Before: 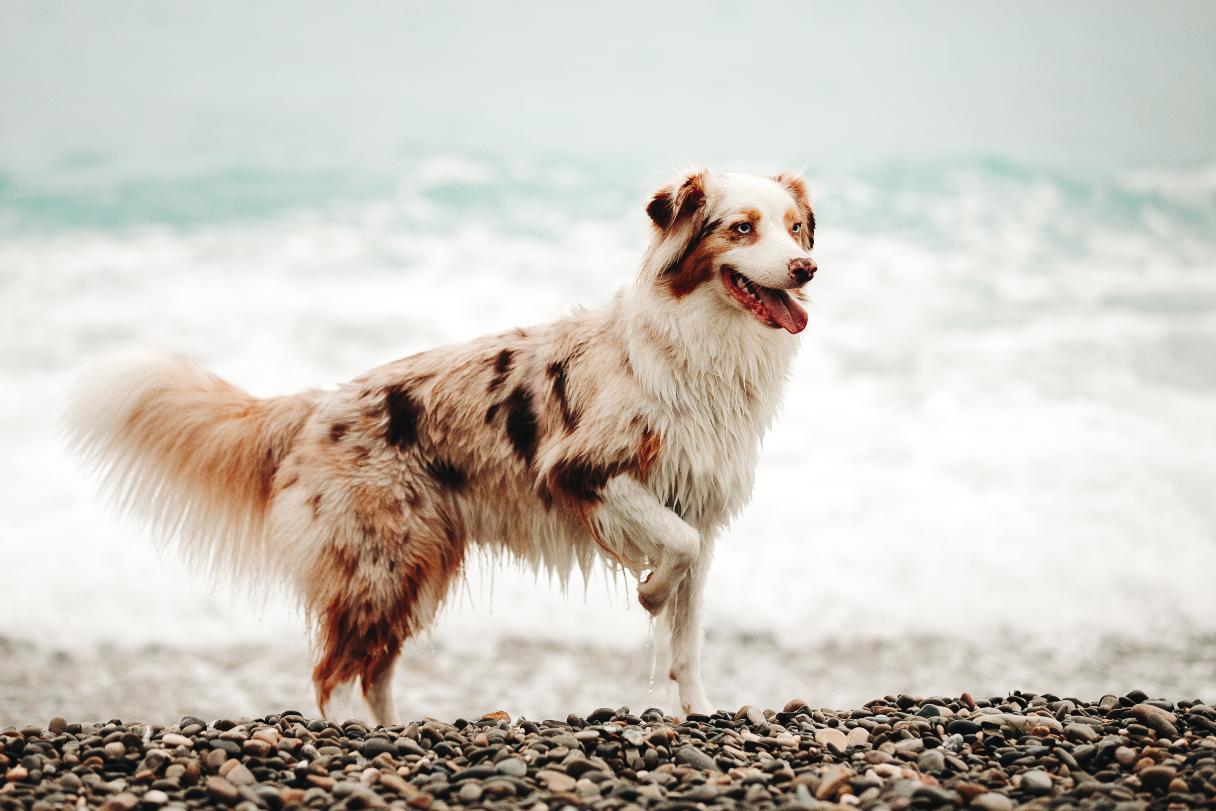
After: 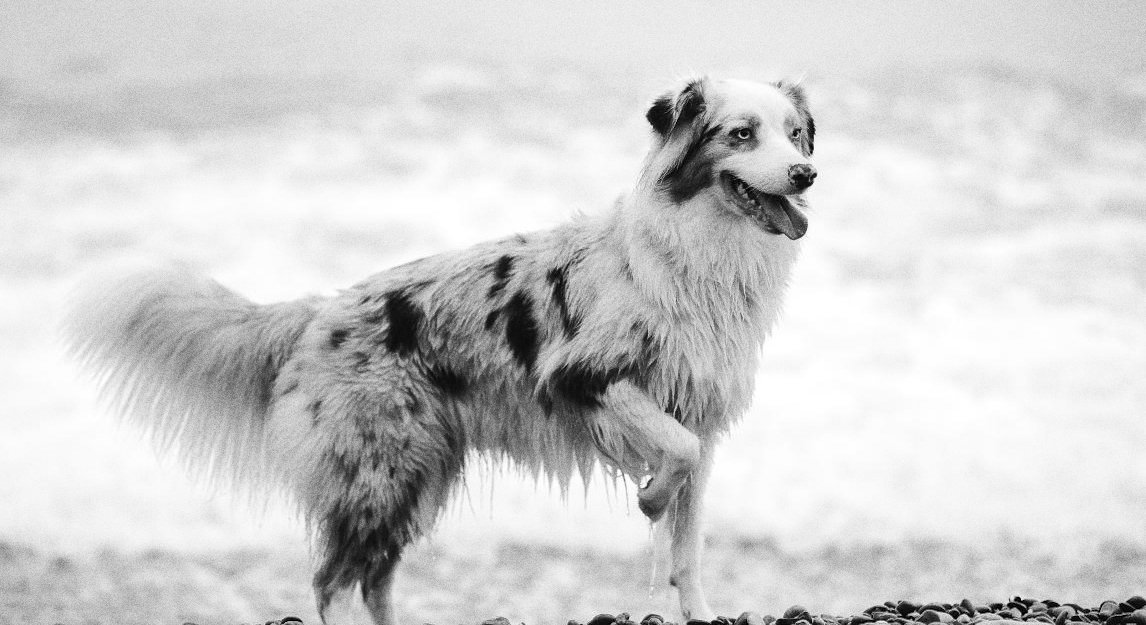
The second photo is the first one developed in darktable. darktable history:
crop and rotate: angle 0.03°, top 11.643%, right 5.651%, bottom 11.189%
monochrome: on, module defaults
grain: coarseness 0.09 ISO, strength 40%
